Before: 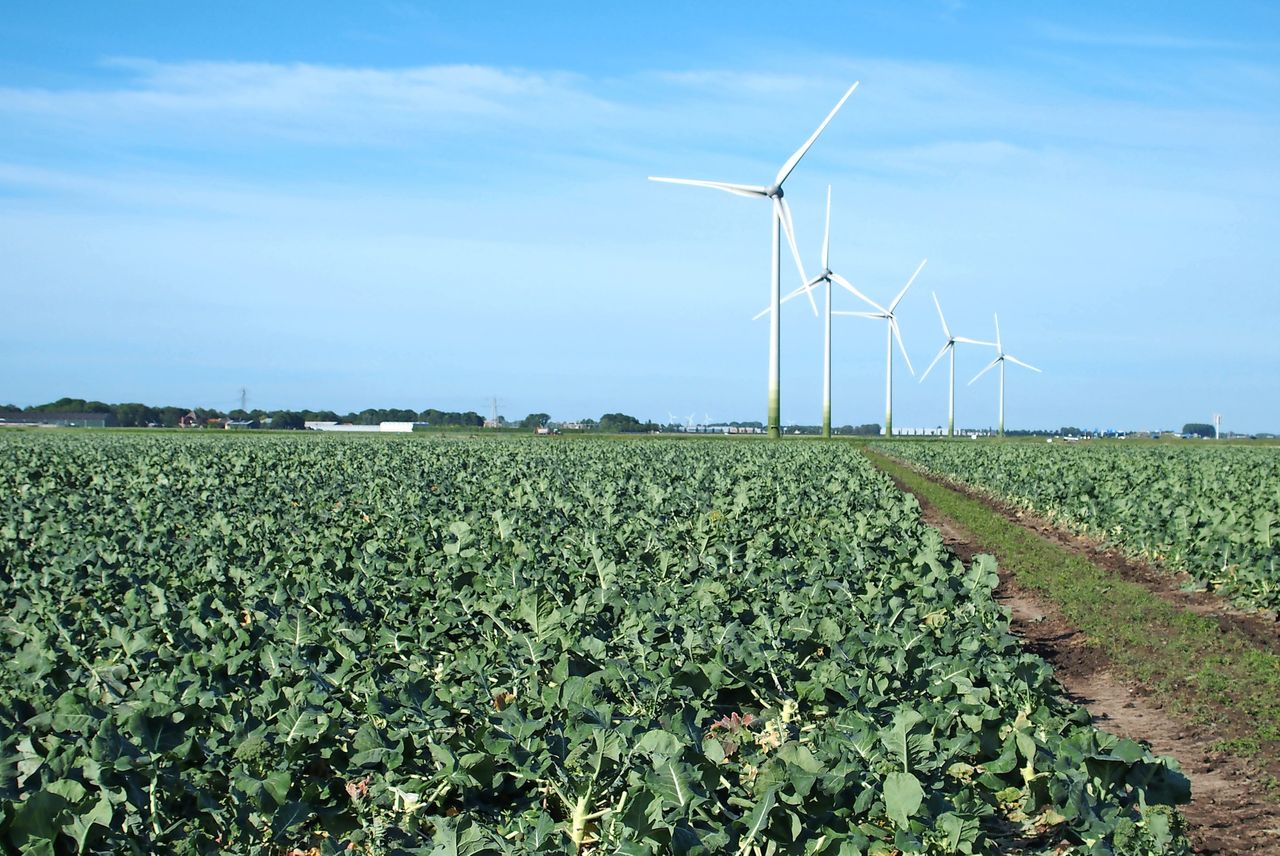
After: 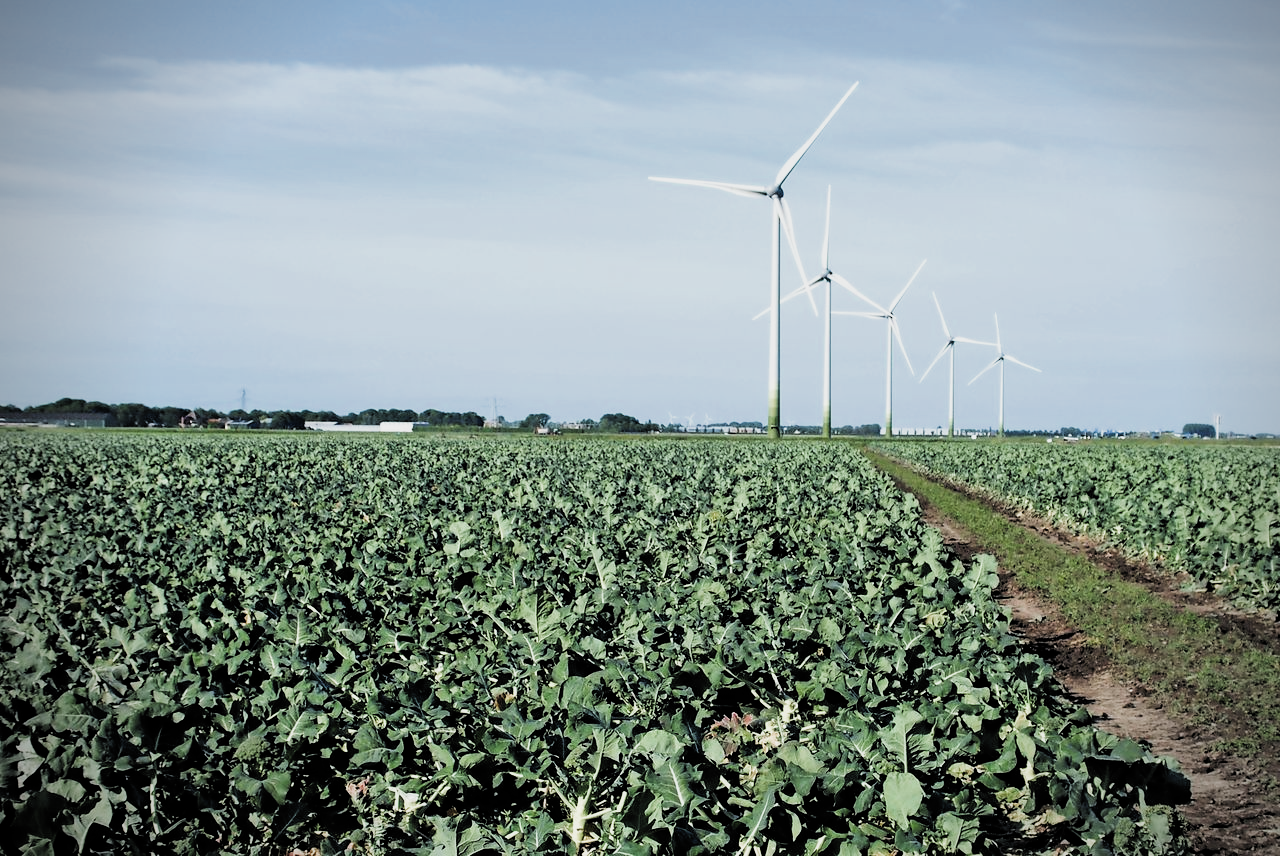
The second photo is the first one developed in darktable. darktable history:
vignetting: center (0.041, -0.094), width/height ratio 1.09, unbound false
filmic rgb: black relative exposure -5.08 EV, white relative exposure 4 EV, hardness 2.89, contrast 1.41, highlights saturation mix -20.88%, add noise in highlights 0.001, color science v3 (2019), use custom middle-gray values true, contrast in highlights soft
